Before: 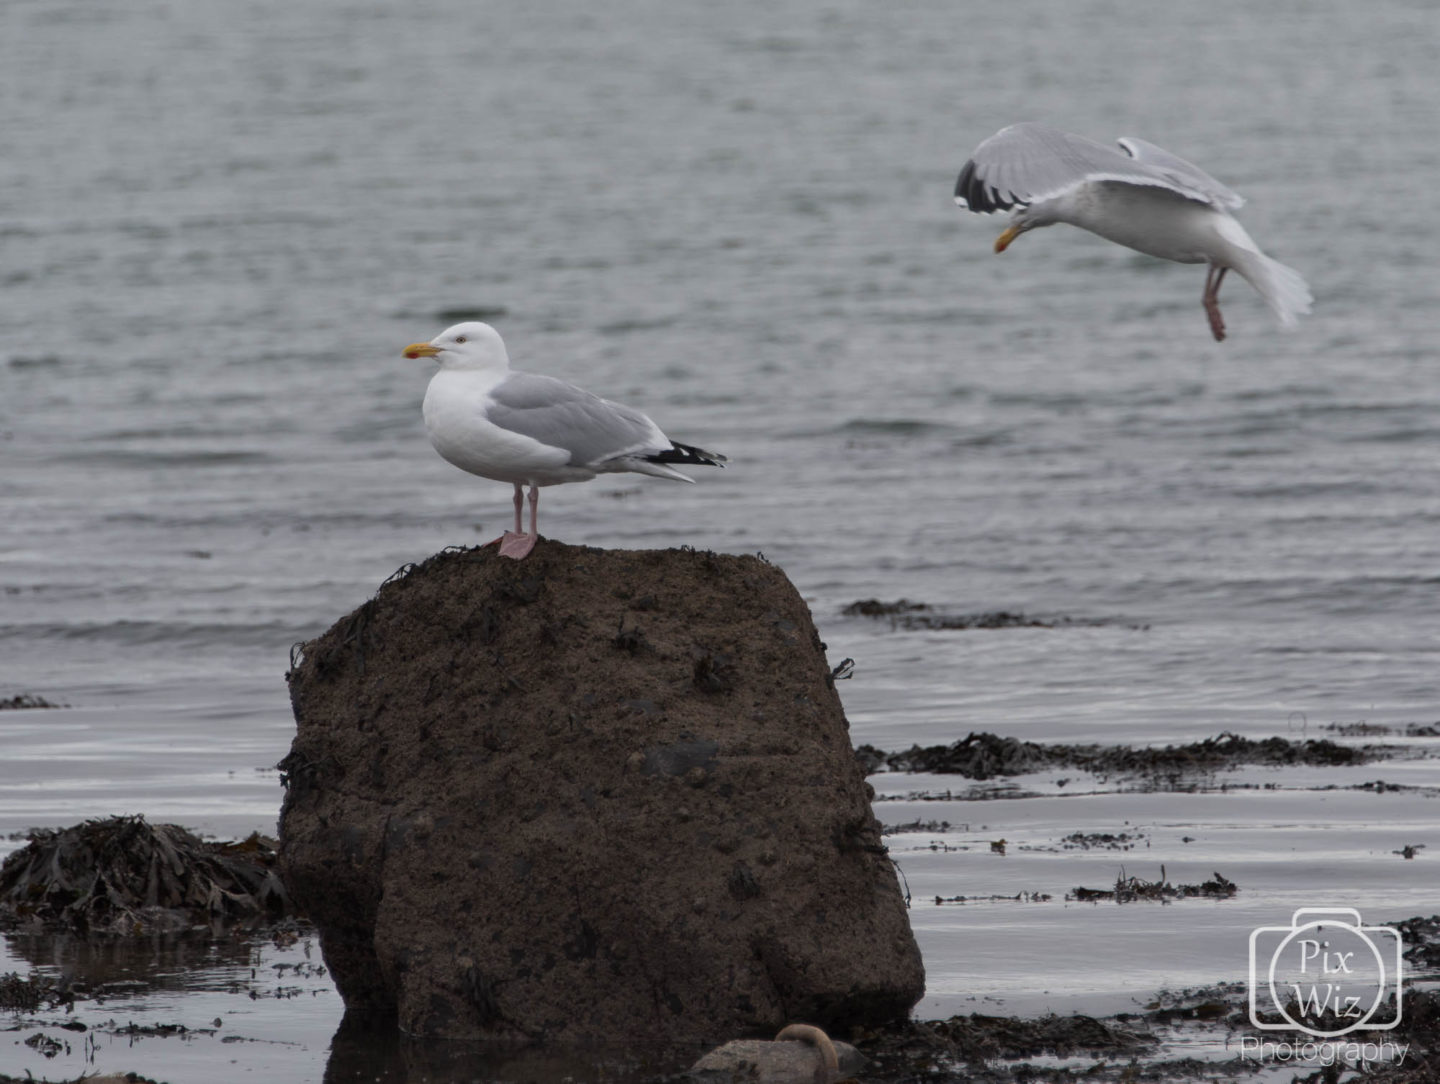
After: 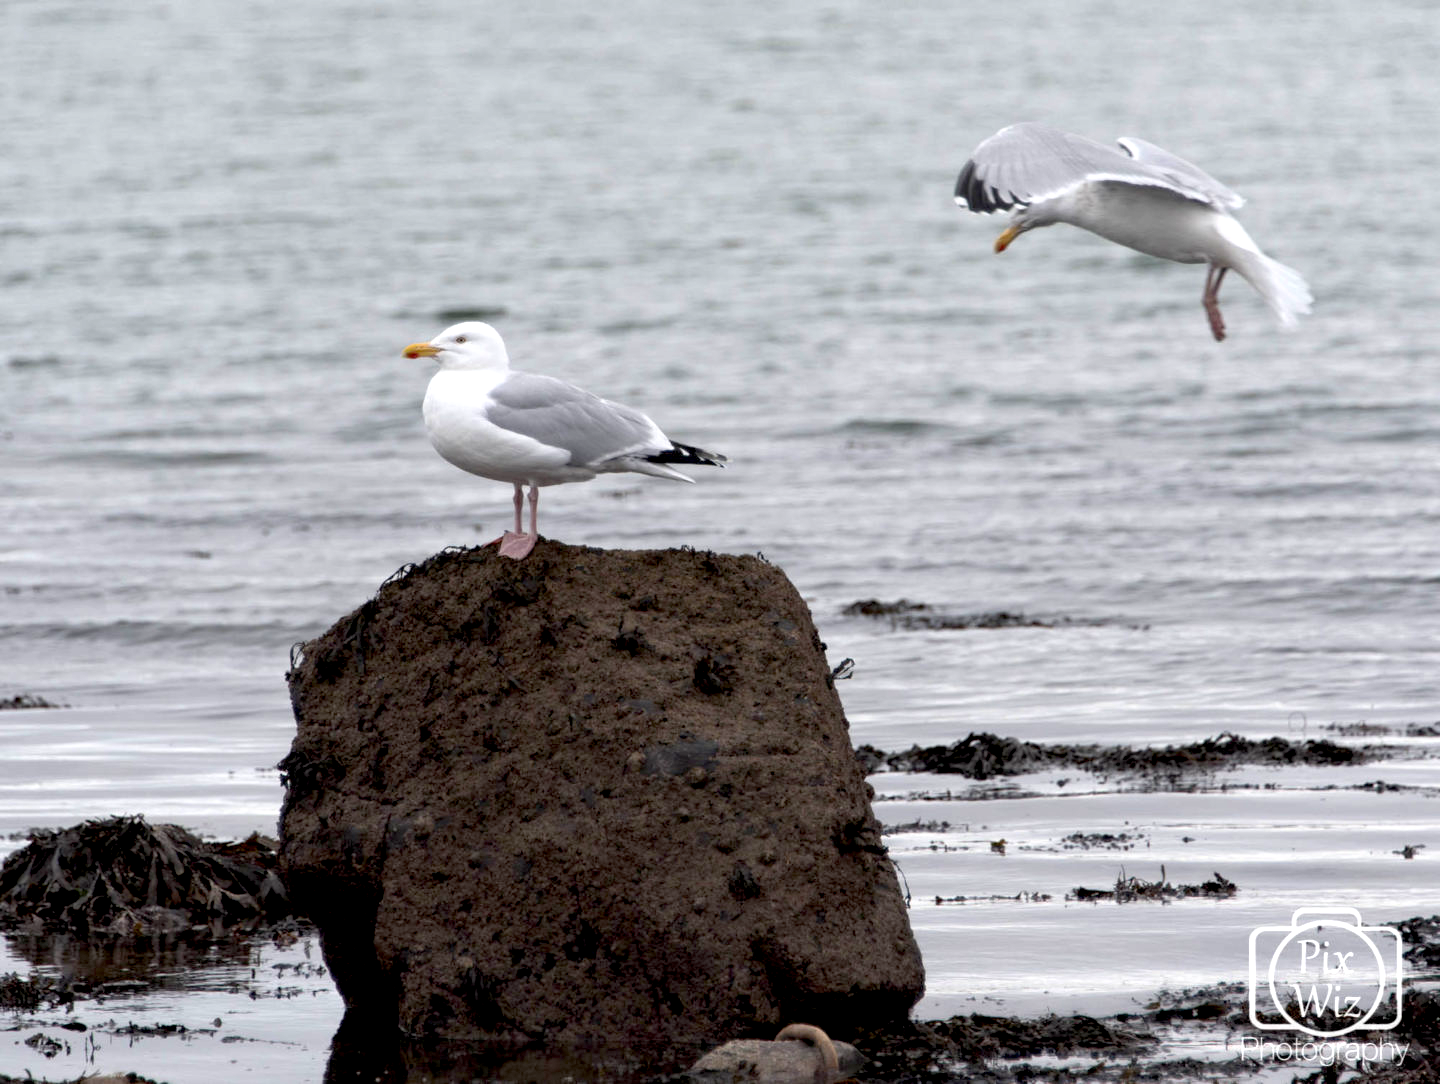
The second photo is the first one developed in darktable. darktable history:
exposure: black level correction 0.01, exposure 1 EV, compensate highlight preservation false
base curve: preserve colors none
